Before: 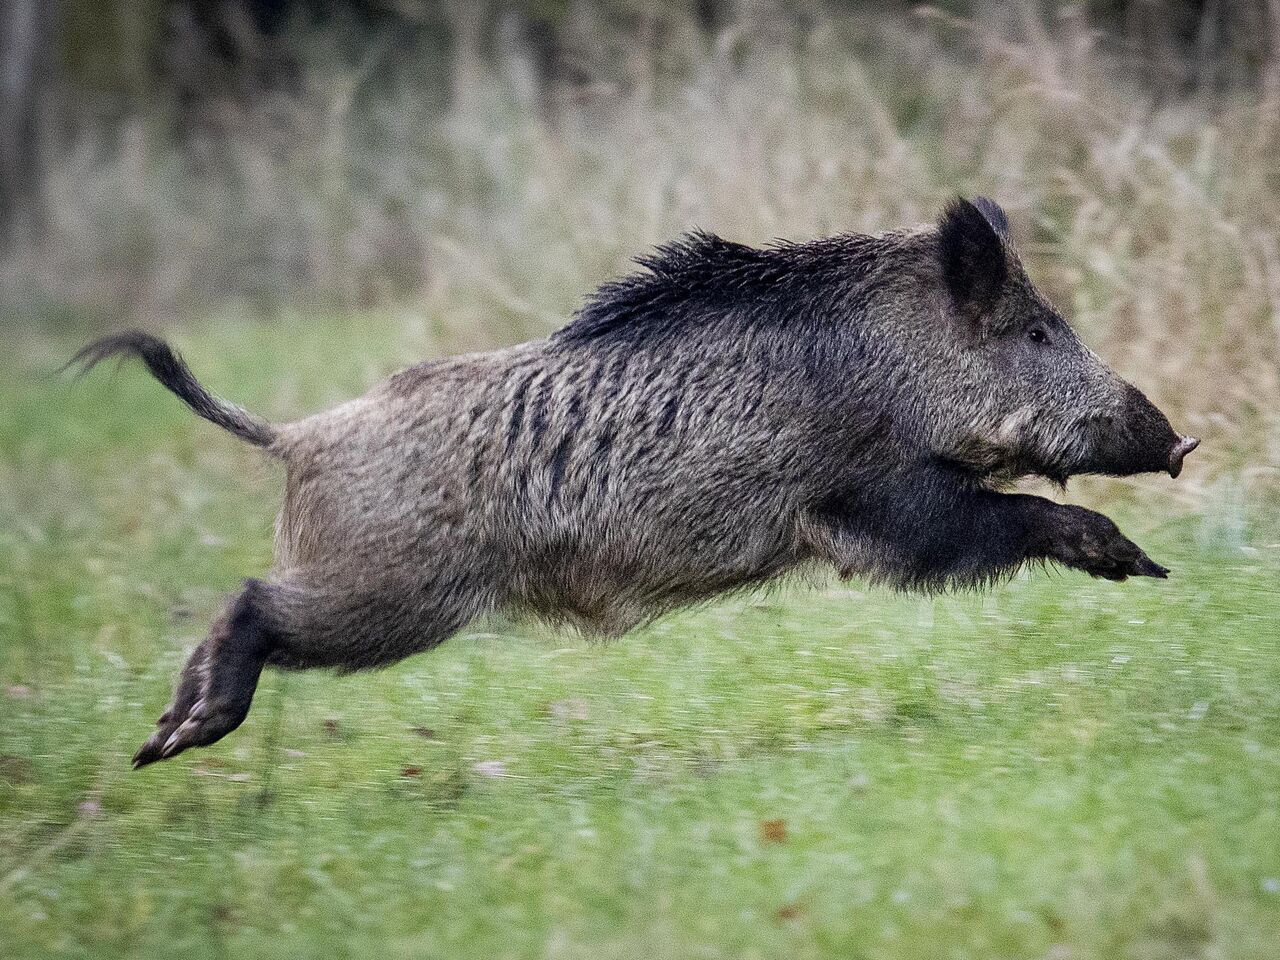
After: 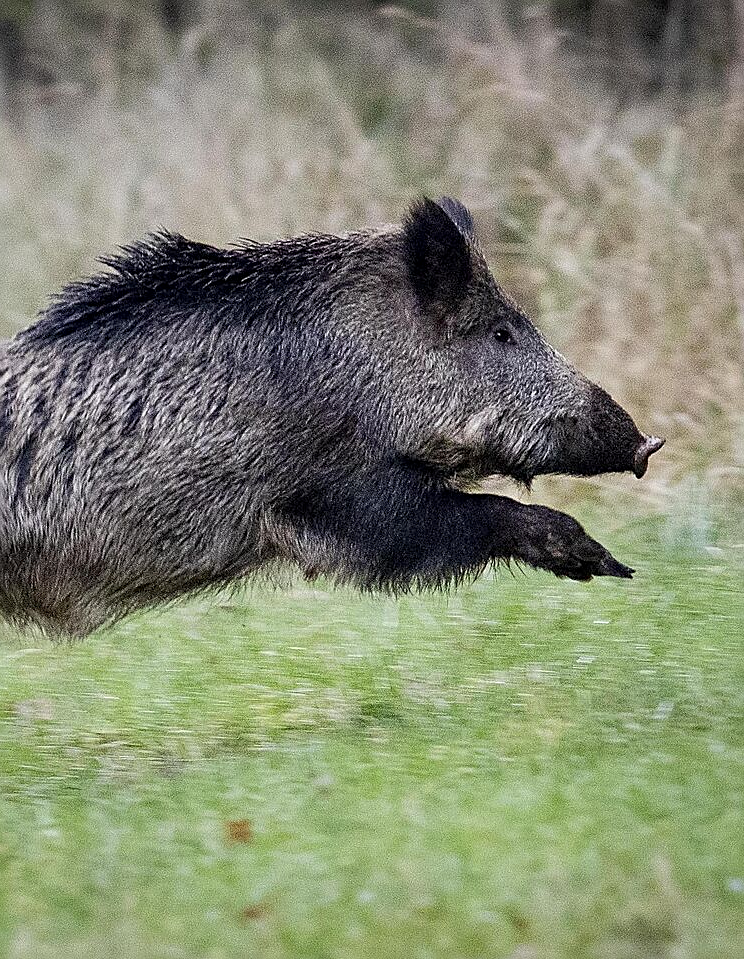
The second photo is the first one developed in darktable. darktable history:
sharpen: on, module defaults
contrast equalizer: y [[0.518, 0.517, 0.501, 0.5, 0.5, 0.5], [0.5 ×6], [0.5 ×6], [0 ×6], [0 ×6]]
crop: left 41.858%
